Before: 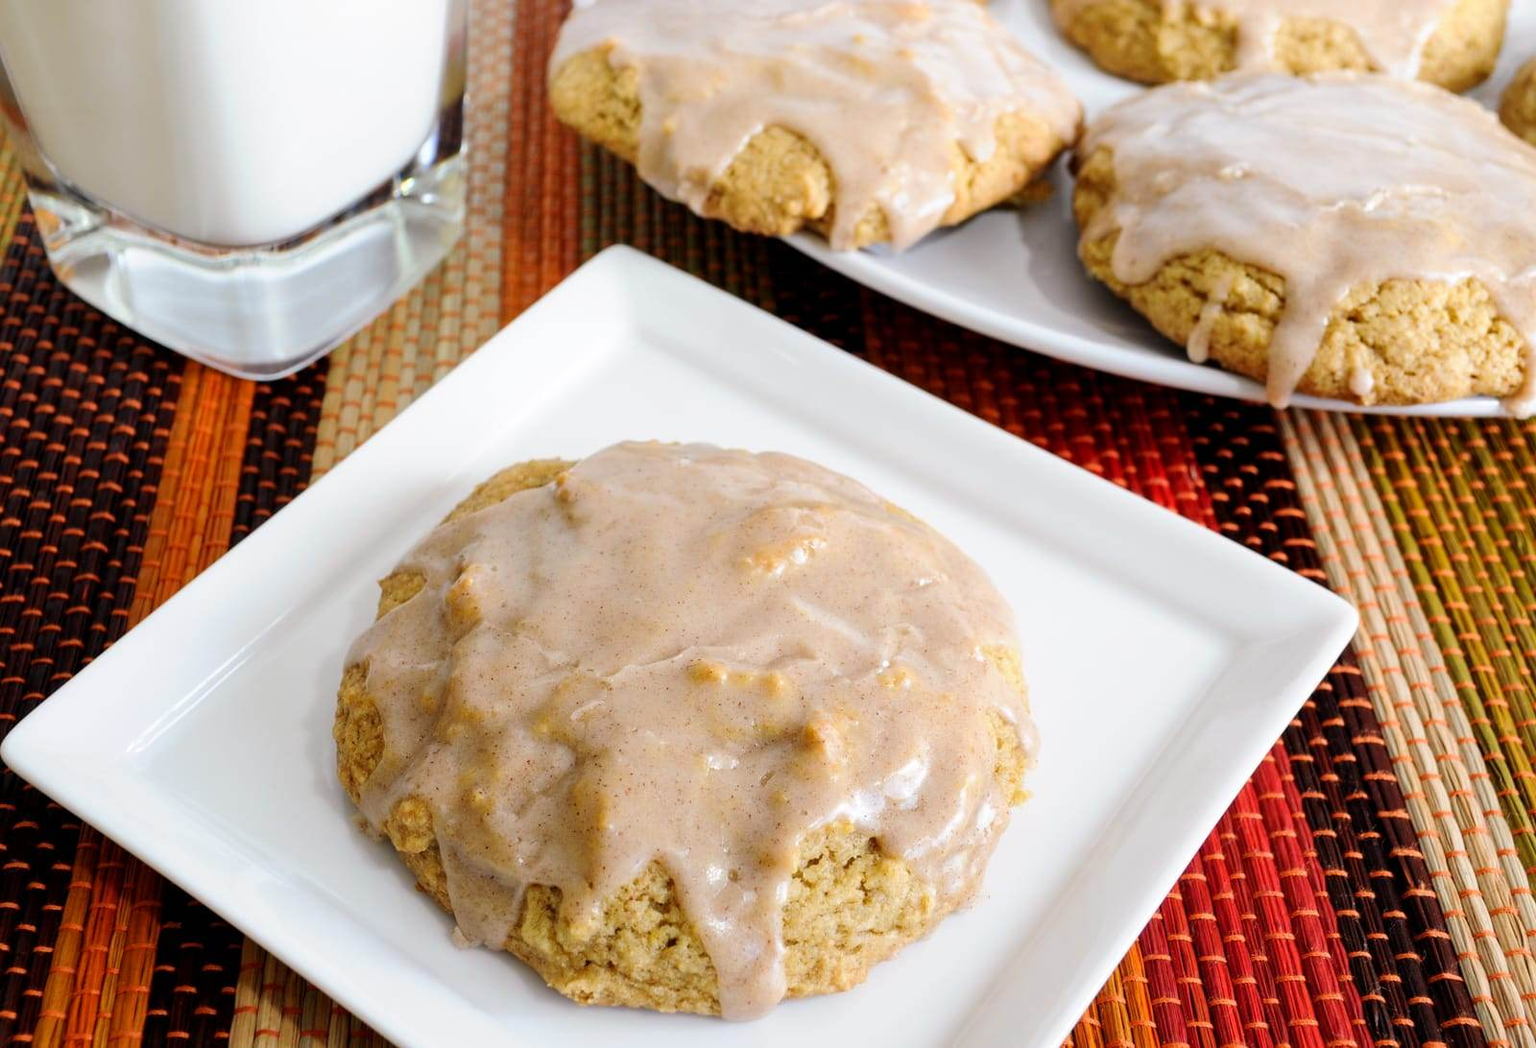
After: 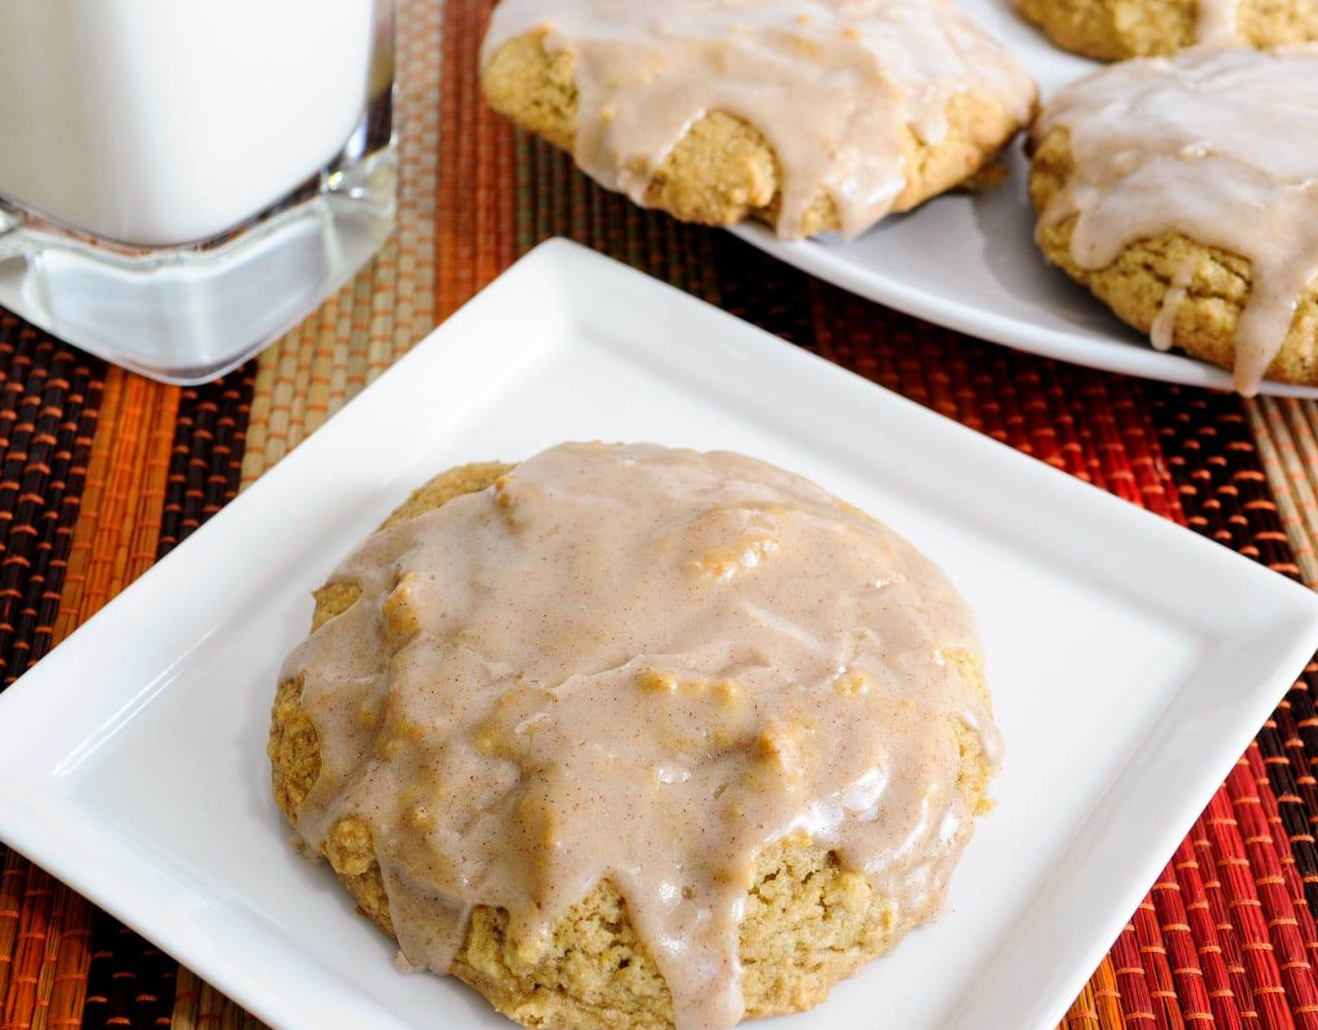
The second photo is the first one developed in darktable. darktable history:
crop and rotate: angle 0.961°, left 4.099%, top 0.745%, right 11.46%, bottom 2.583%
